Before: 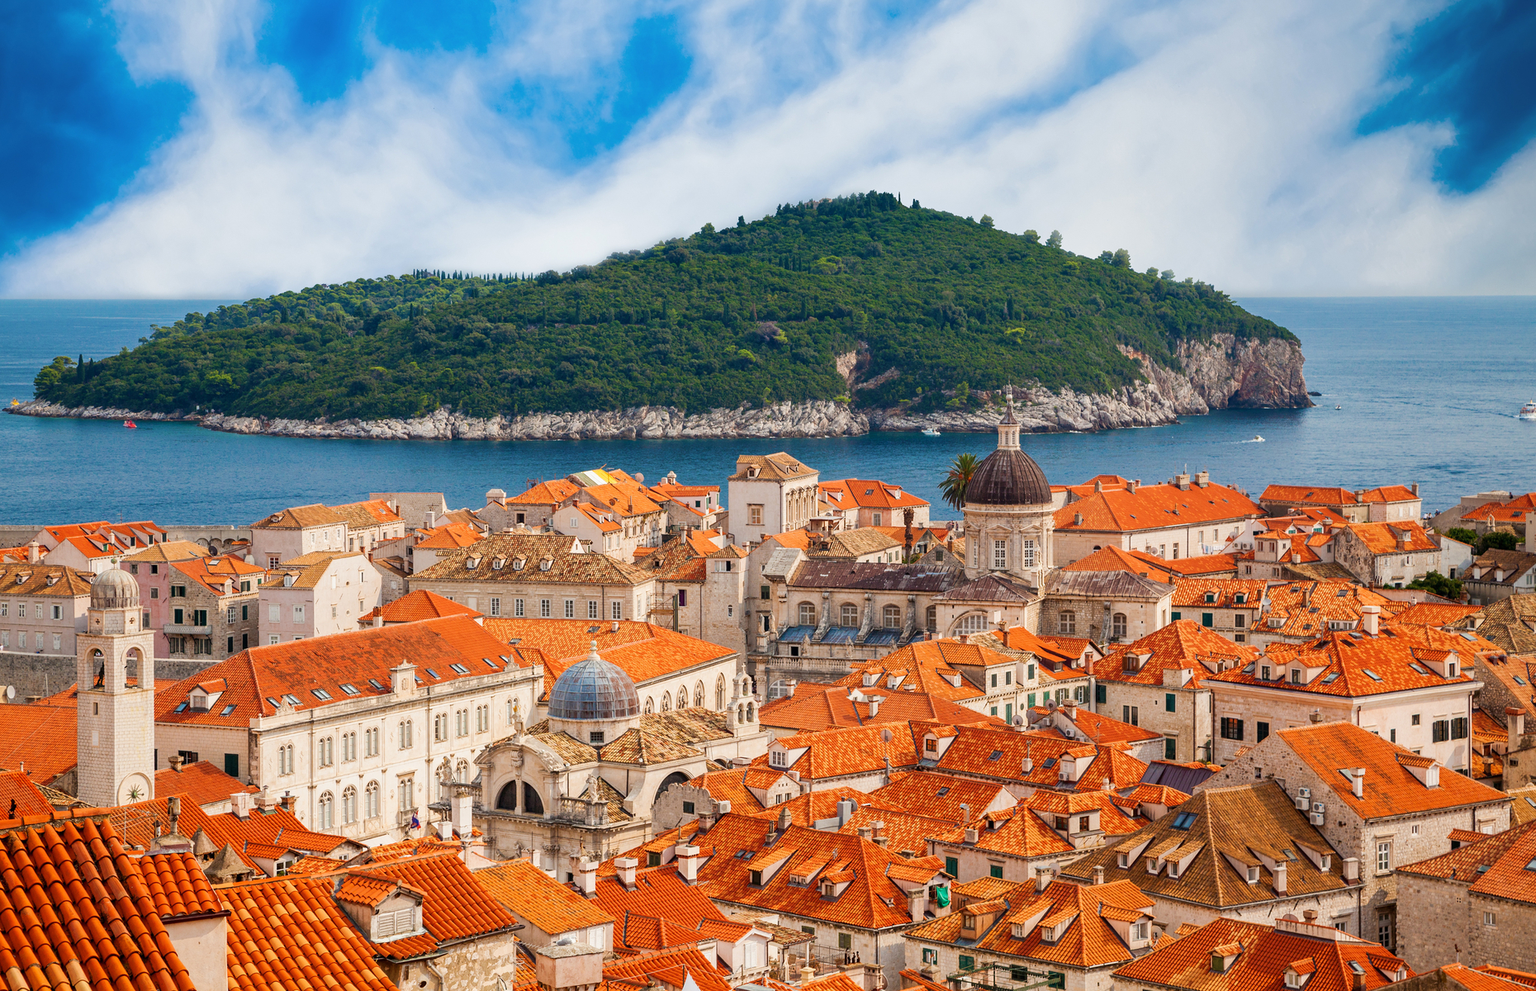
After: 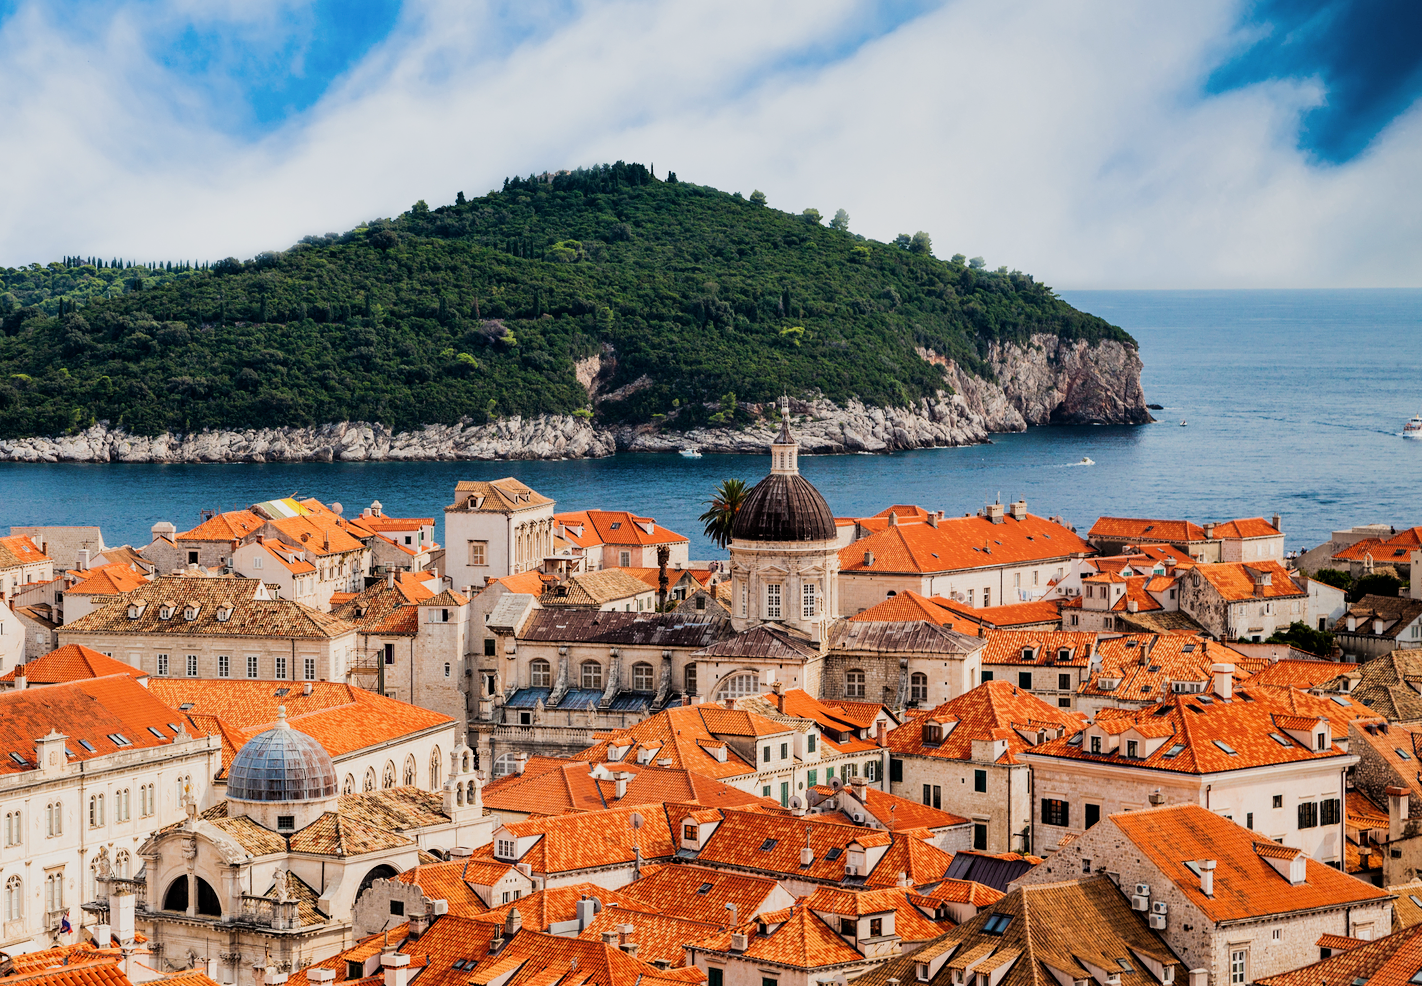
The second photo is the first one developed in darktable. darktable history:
filmic rgb: black relative exposure -5.14 EV, white relative exposure 3.96 EV, hardness 2.88, contrast 1.388, highlights saturation mix -29.15%
crop: left 23.507%, top 5.894%, bottom 11.888%
